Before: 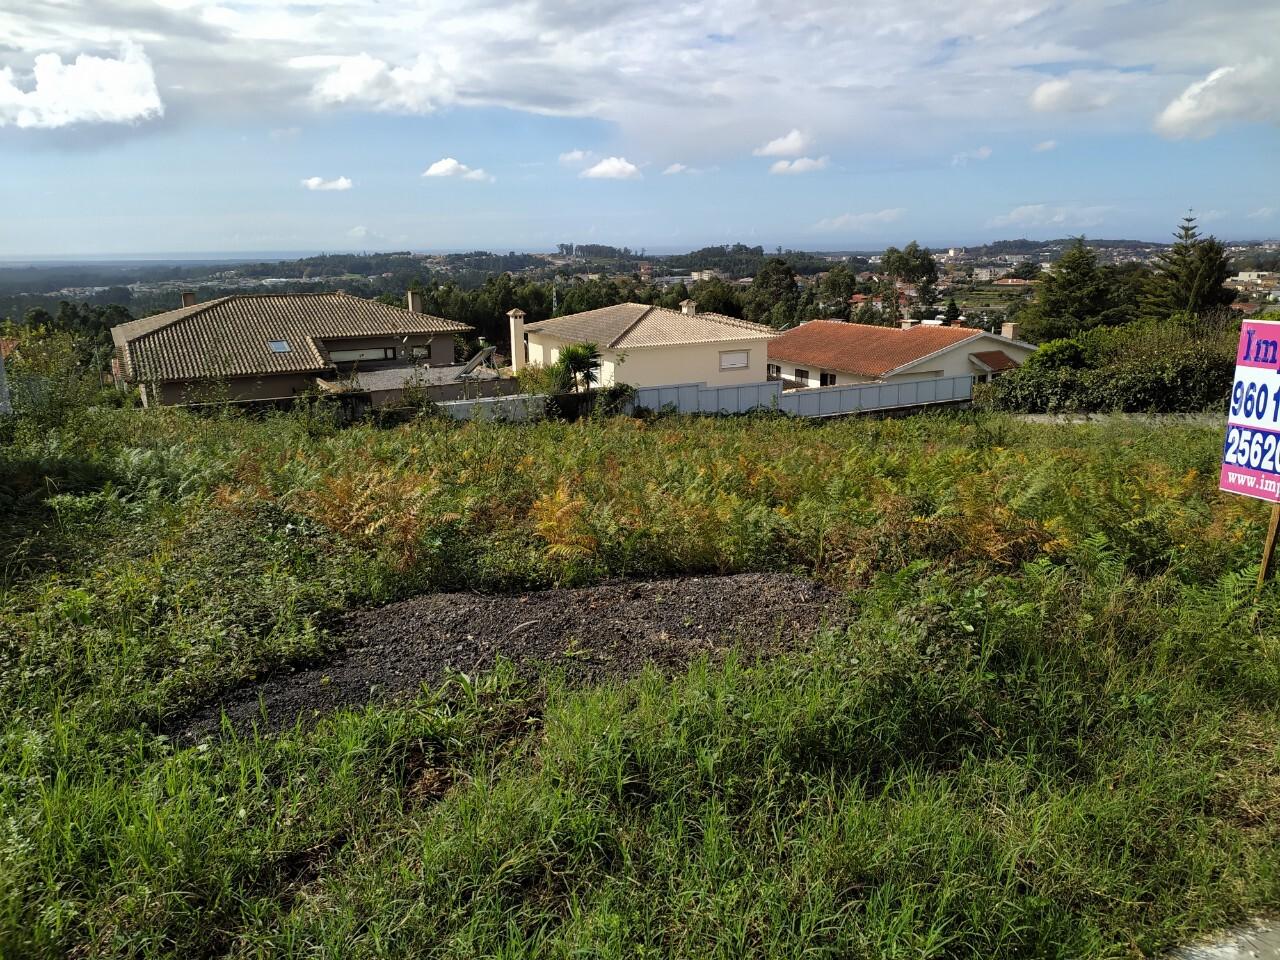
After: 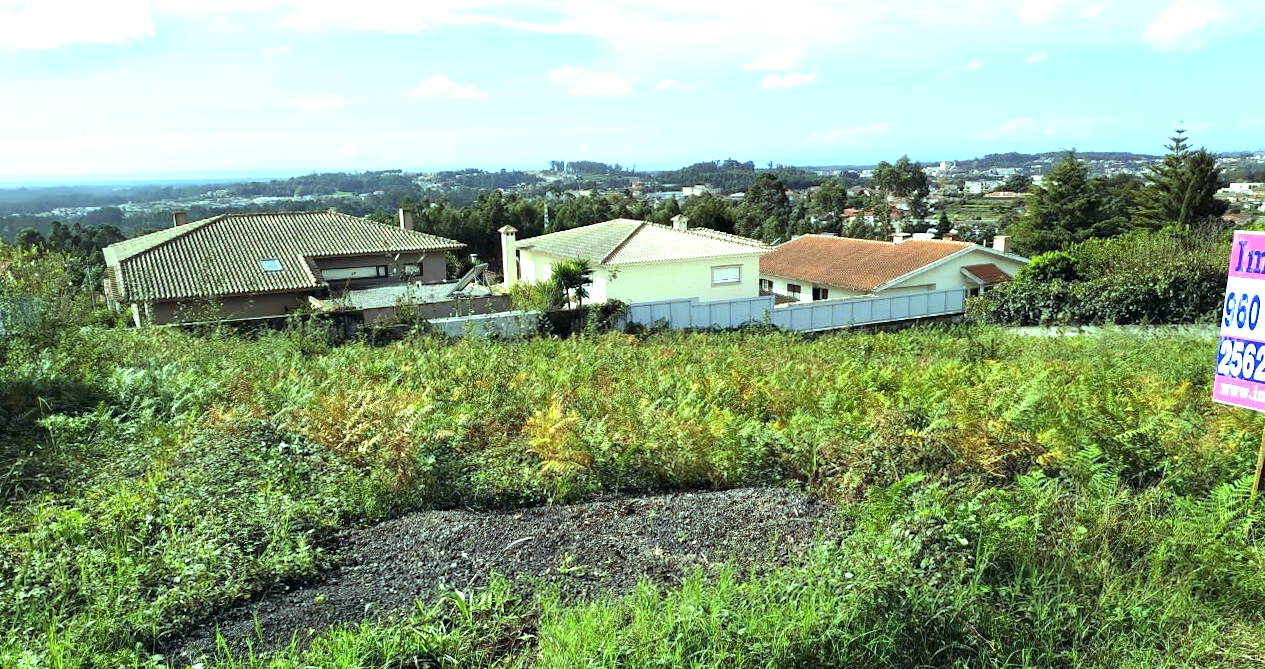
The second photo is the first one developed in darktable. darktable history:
exposure: exposure 1.25 EV, compensate exposure bias true, compensate highlight preservation false
crop and rotate: top 8.293%, bottom 20.996%
rotate and perspective: rotation -0.45°, automatic cropping original format, crop left 0.008, crop right 0.992, crop top 0.012, crop bottom 0.988
color balance: mode lift, gamma, gain (sRGB), lift [0.997, 0.979, 1.021, 1.011], gamma [1, 1.084, 0.916, 0.998], gain [1, 0.87, 1.13, 1.101], contrast 4.55%, contrast fulcrum 38.24%, output saturation 104.09%
